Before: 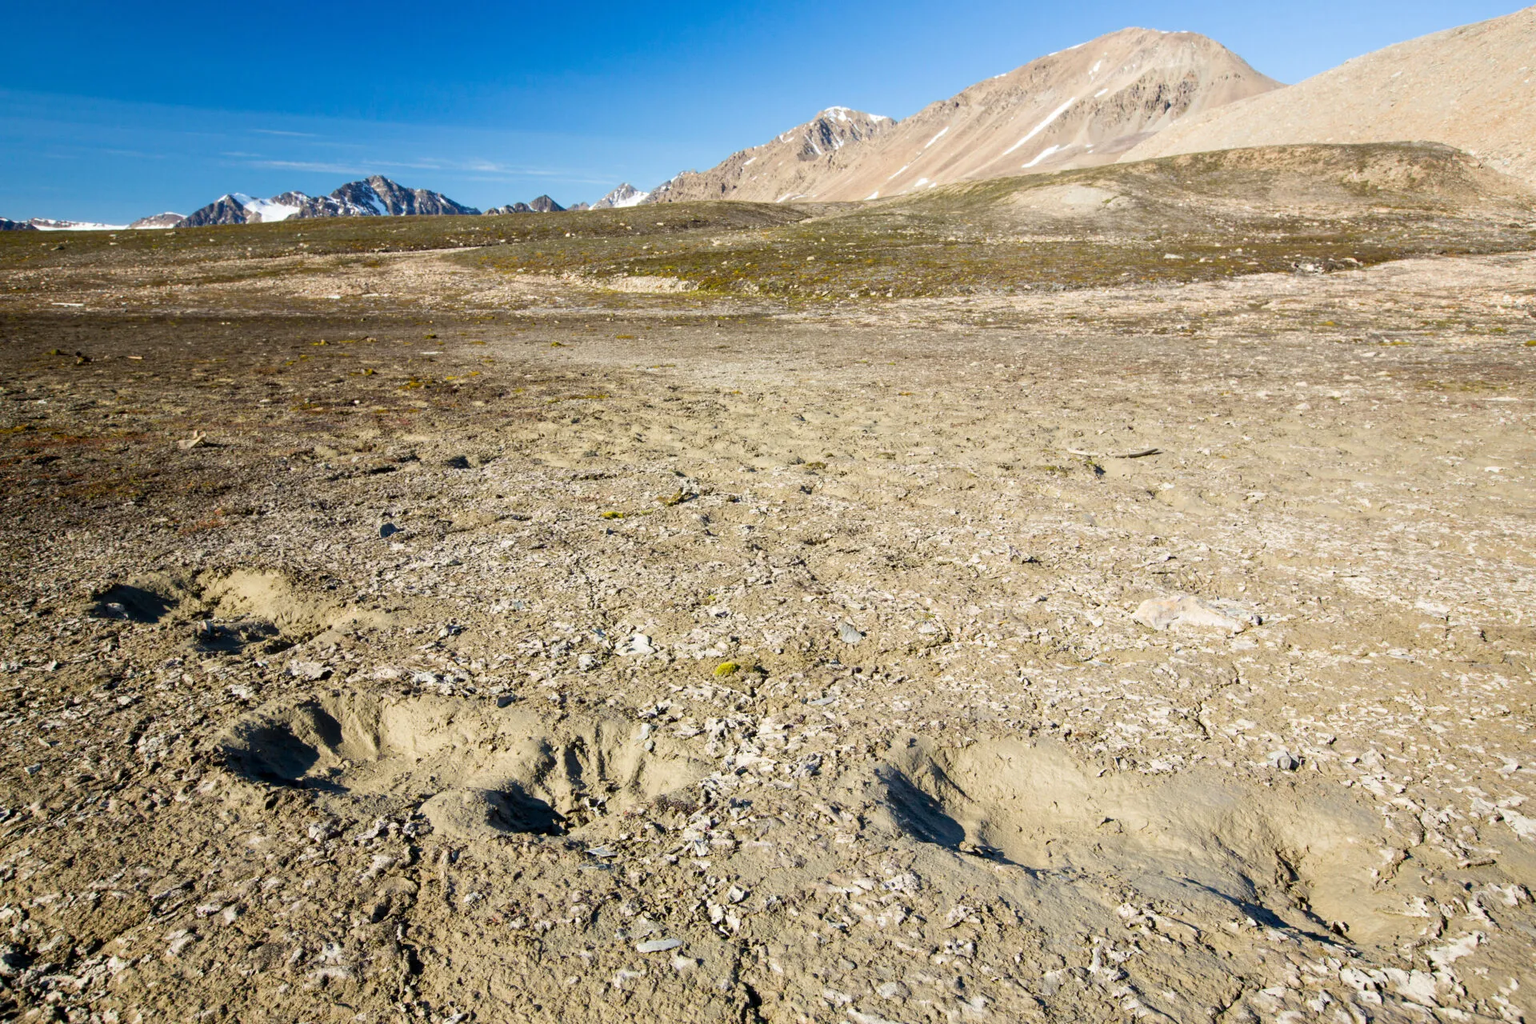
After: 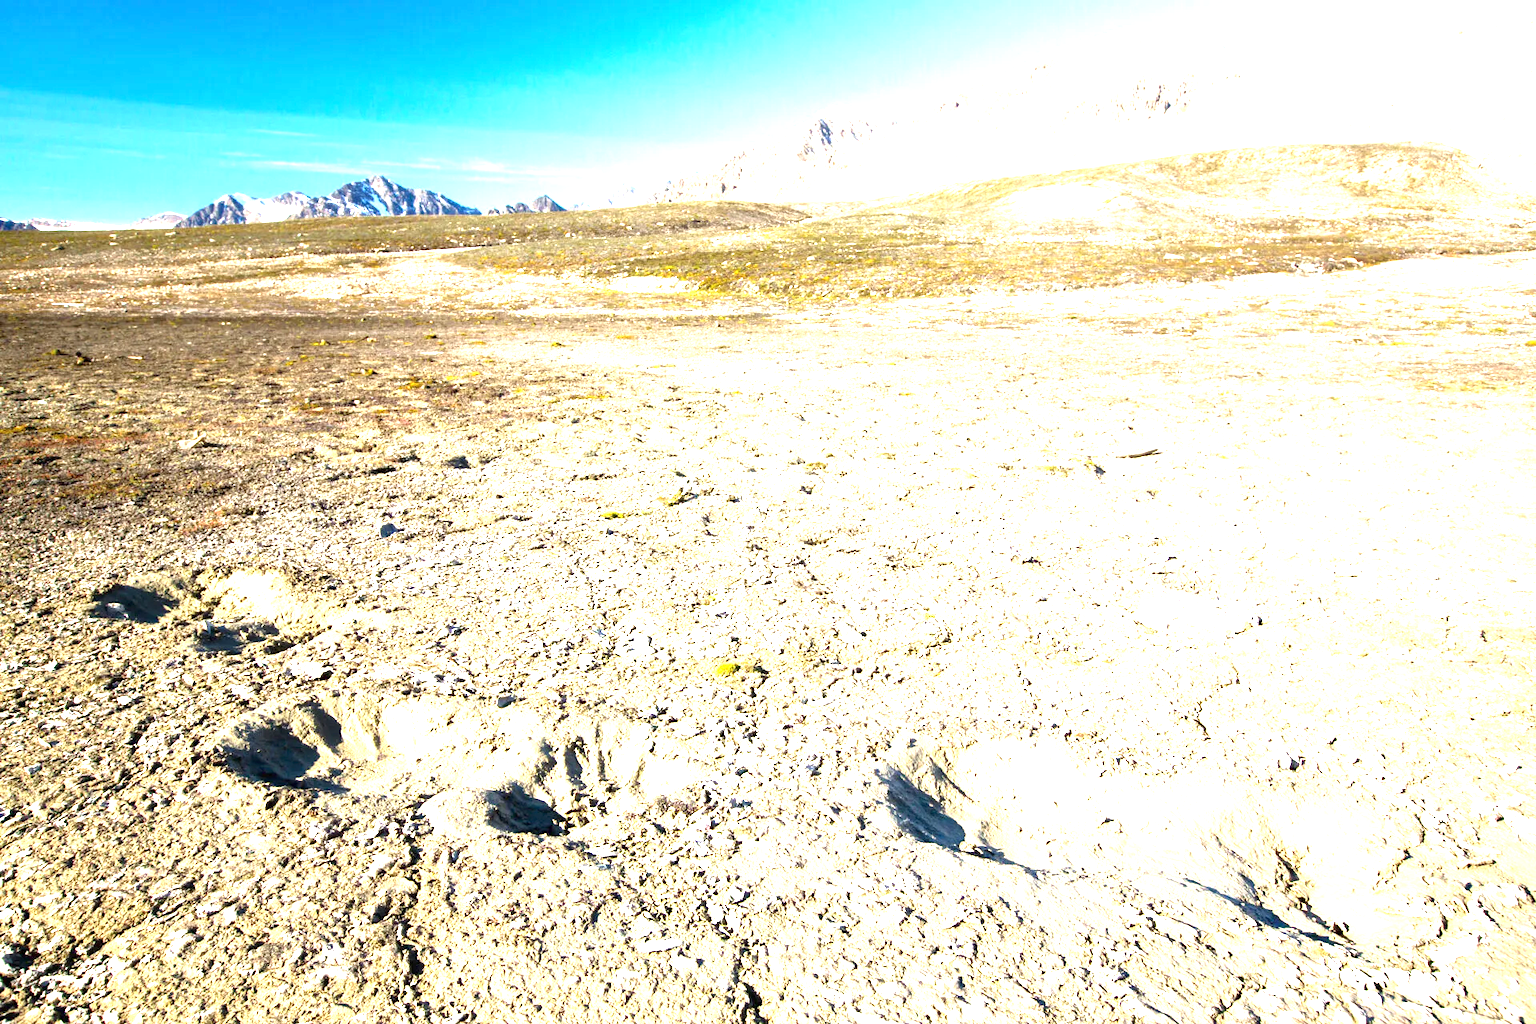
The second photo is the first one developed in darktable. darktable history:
exposure: black level correction 0, exposure 1.904 EV, compensate highlight preservation false
